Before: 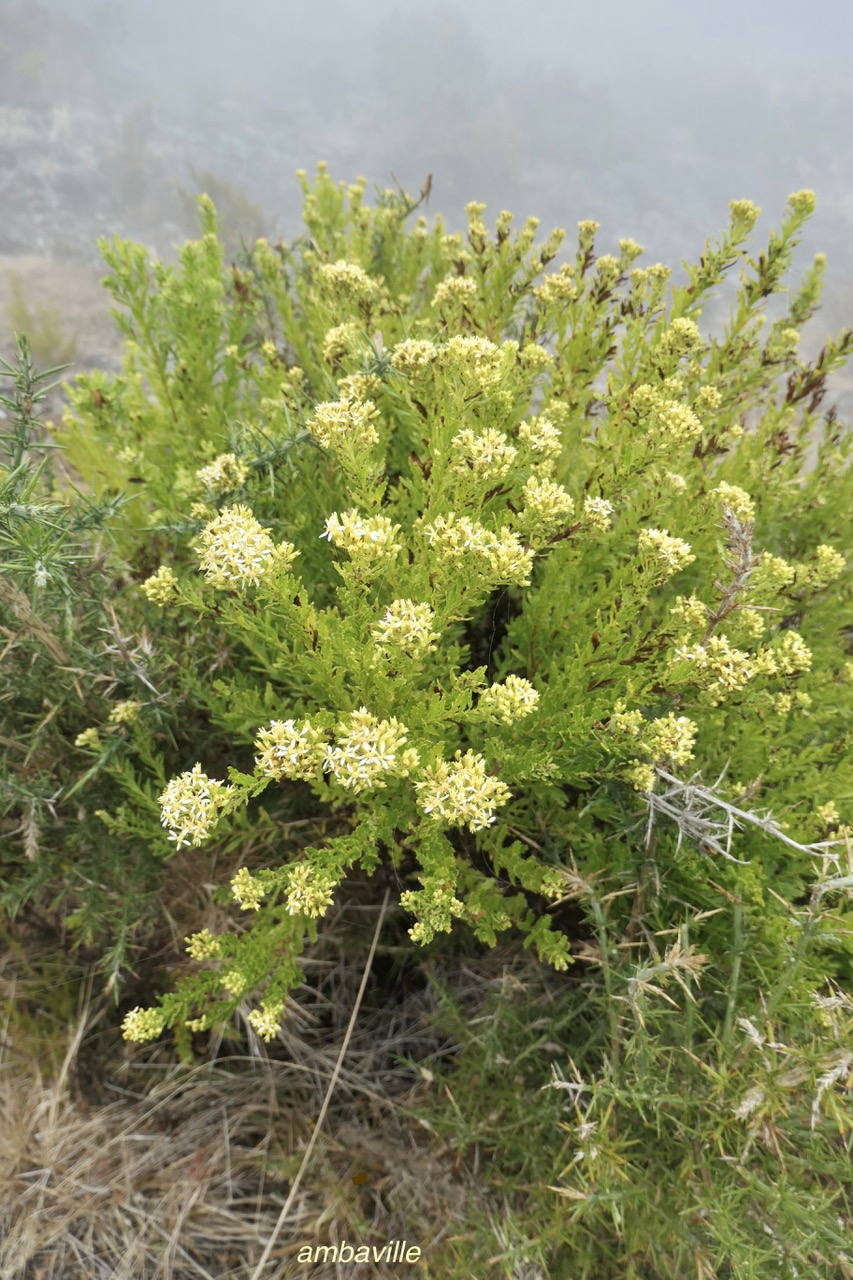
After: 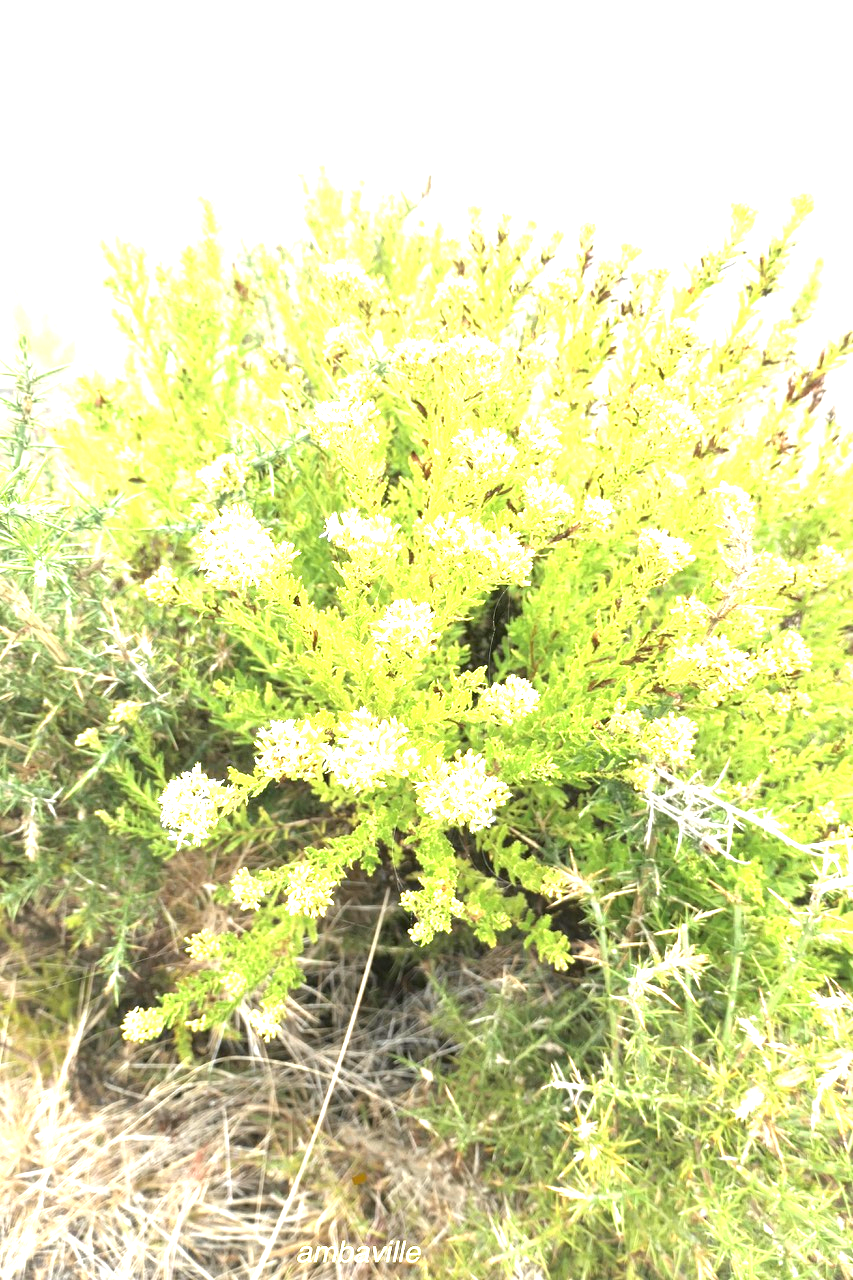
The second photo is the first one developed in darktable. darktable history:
exposure: black level correction 0, exposure 2.088 EV, compensate exposure bias true, compensate highlight preservation false
